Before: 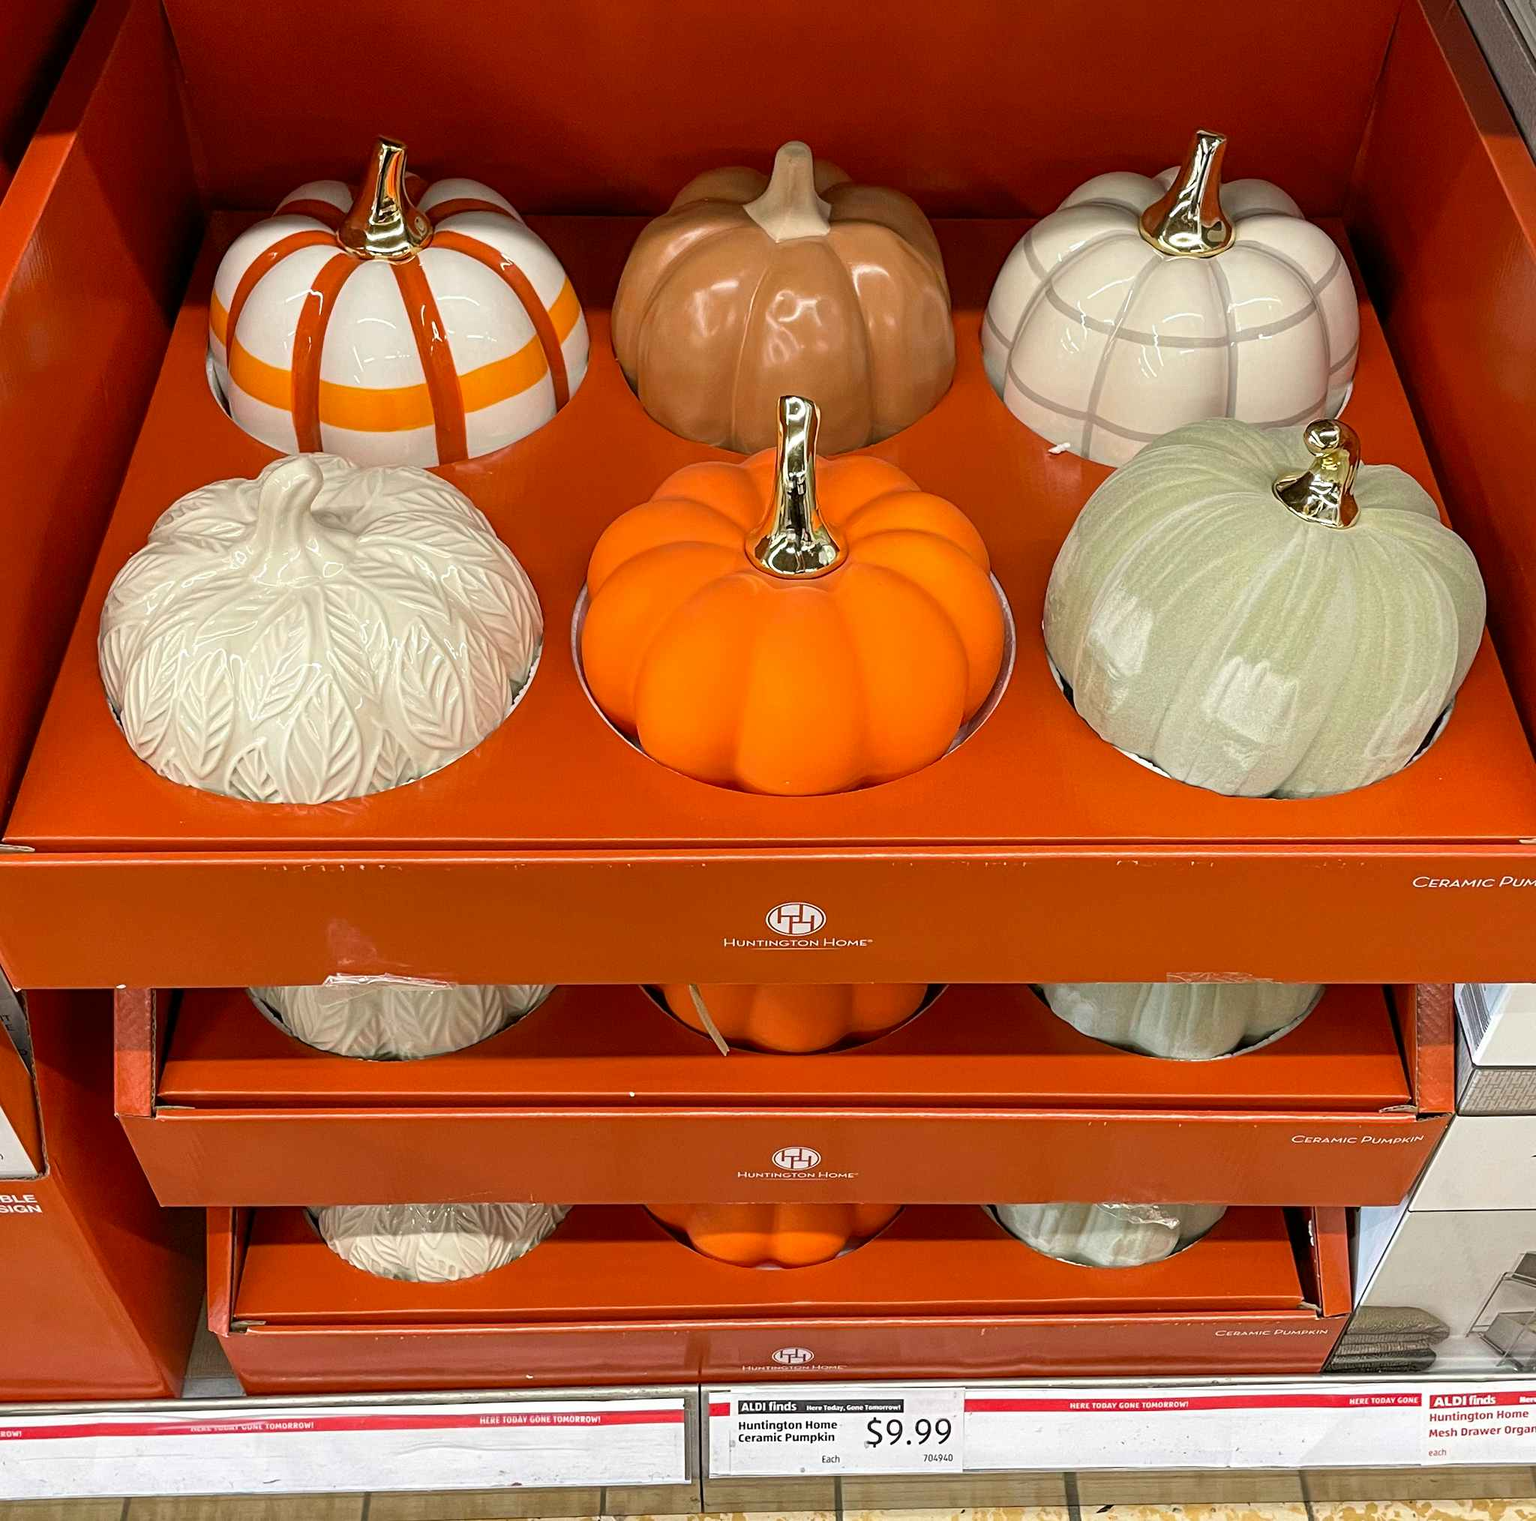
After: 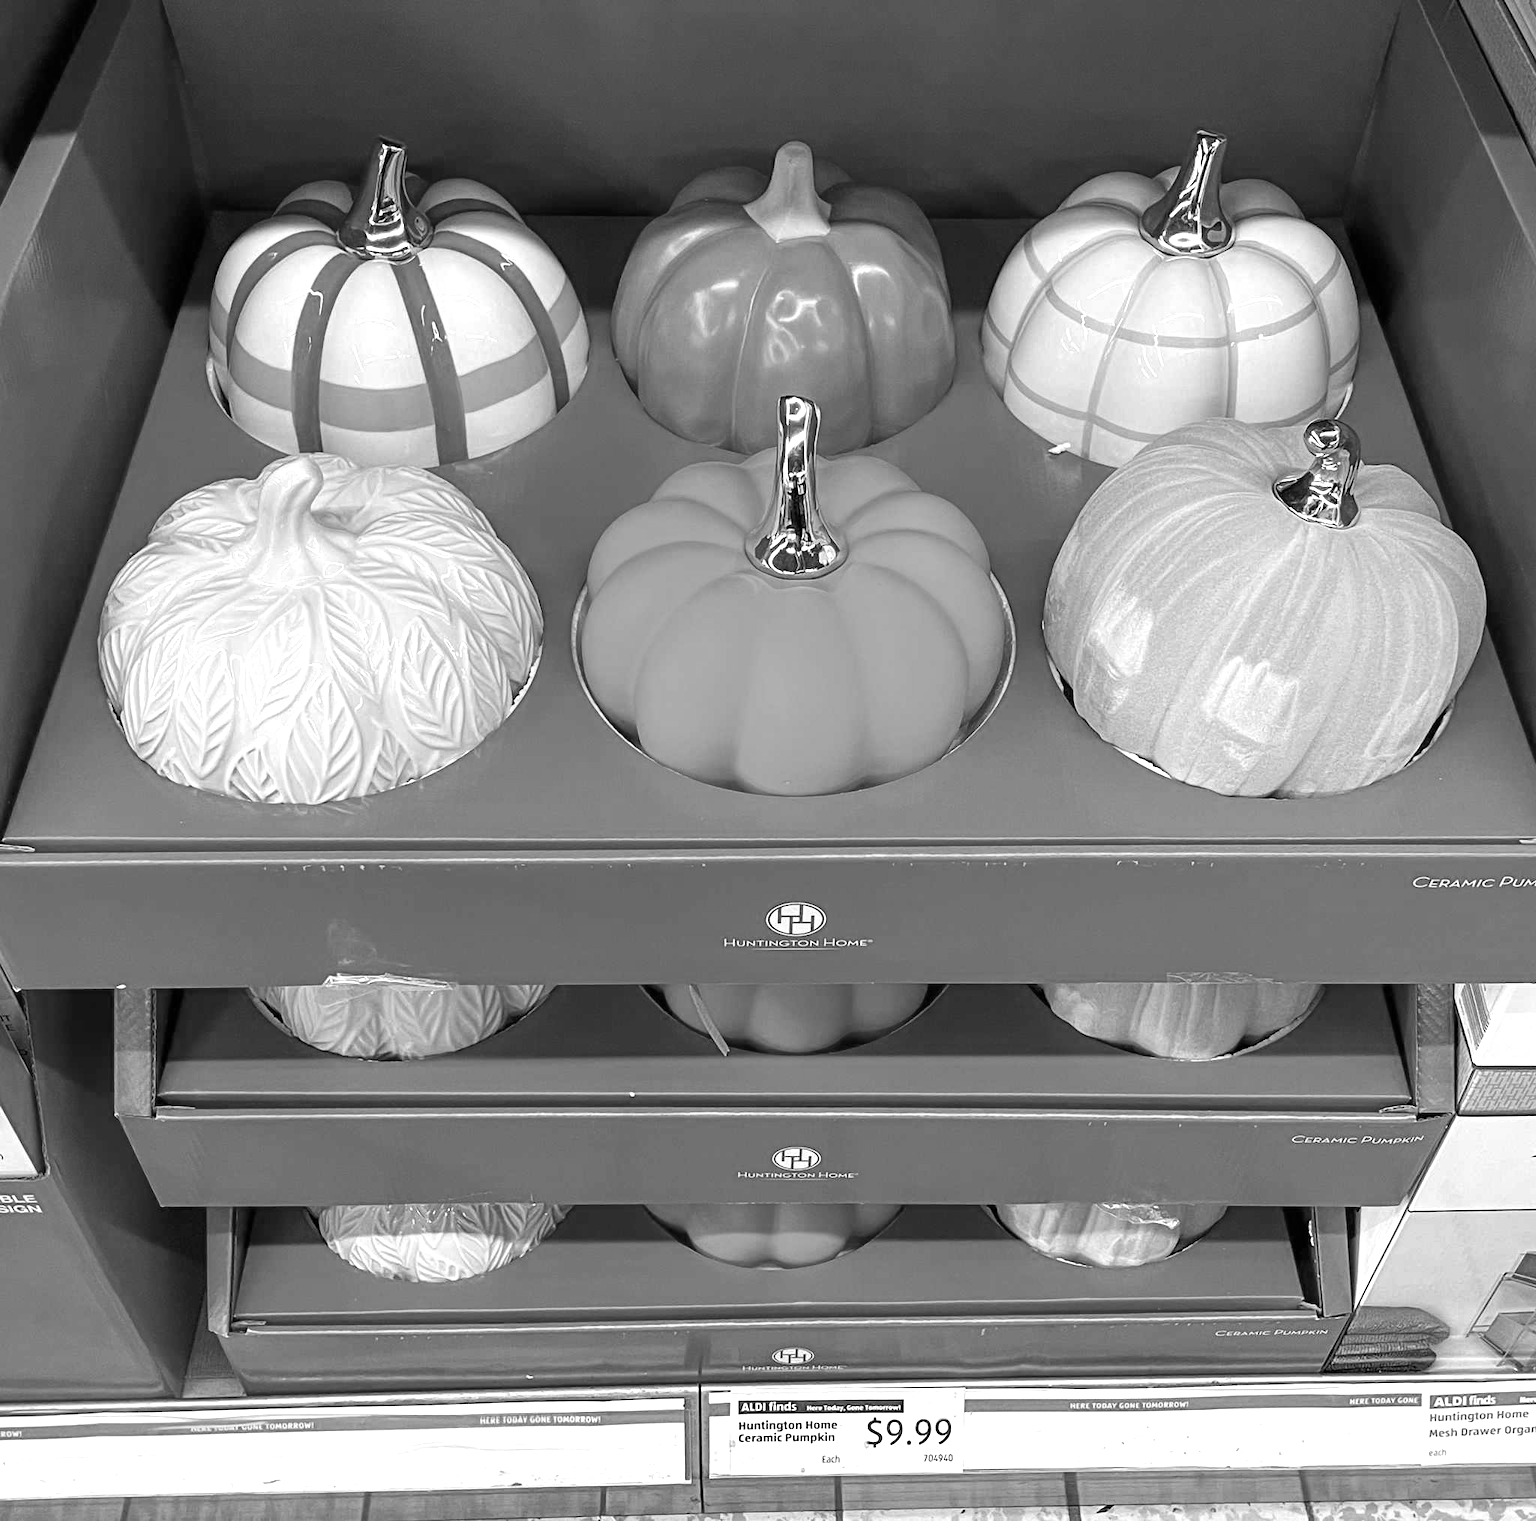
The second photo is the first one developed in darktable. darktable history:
color balance rgb: perceptual saturation grading › global saturation 31.062%
color calibration: output gray [0.25, 0.35, 0.4, 0], illuminant same as pipeline (D50), adaptation XYZ, x 0.346, y 0.358, temperature 5004.81 K
exposure: exposure 0.6 EV, compensate highlight preservation false
